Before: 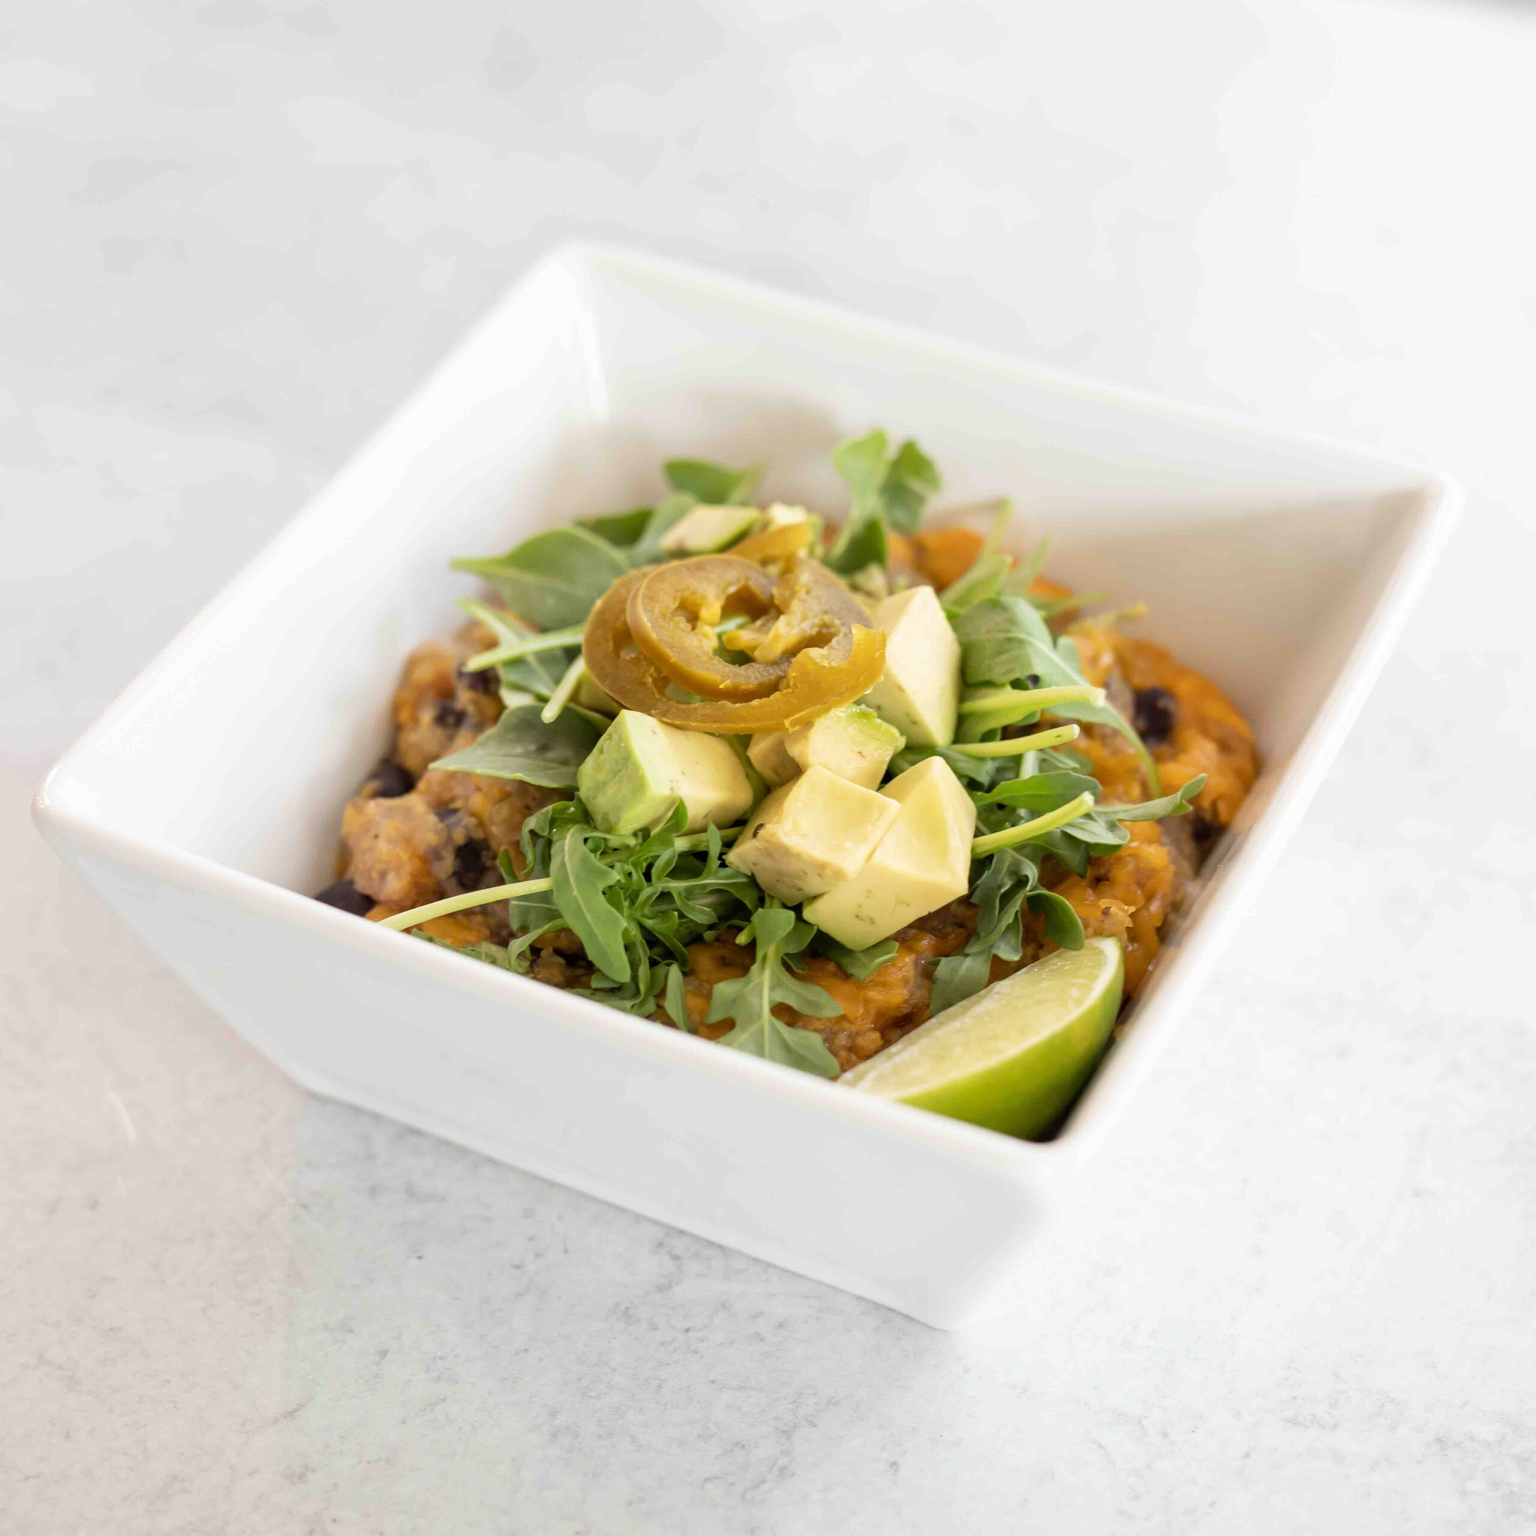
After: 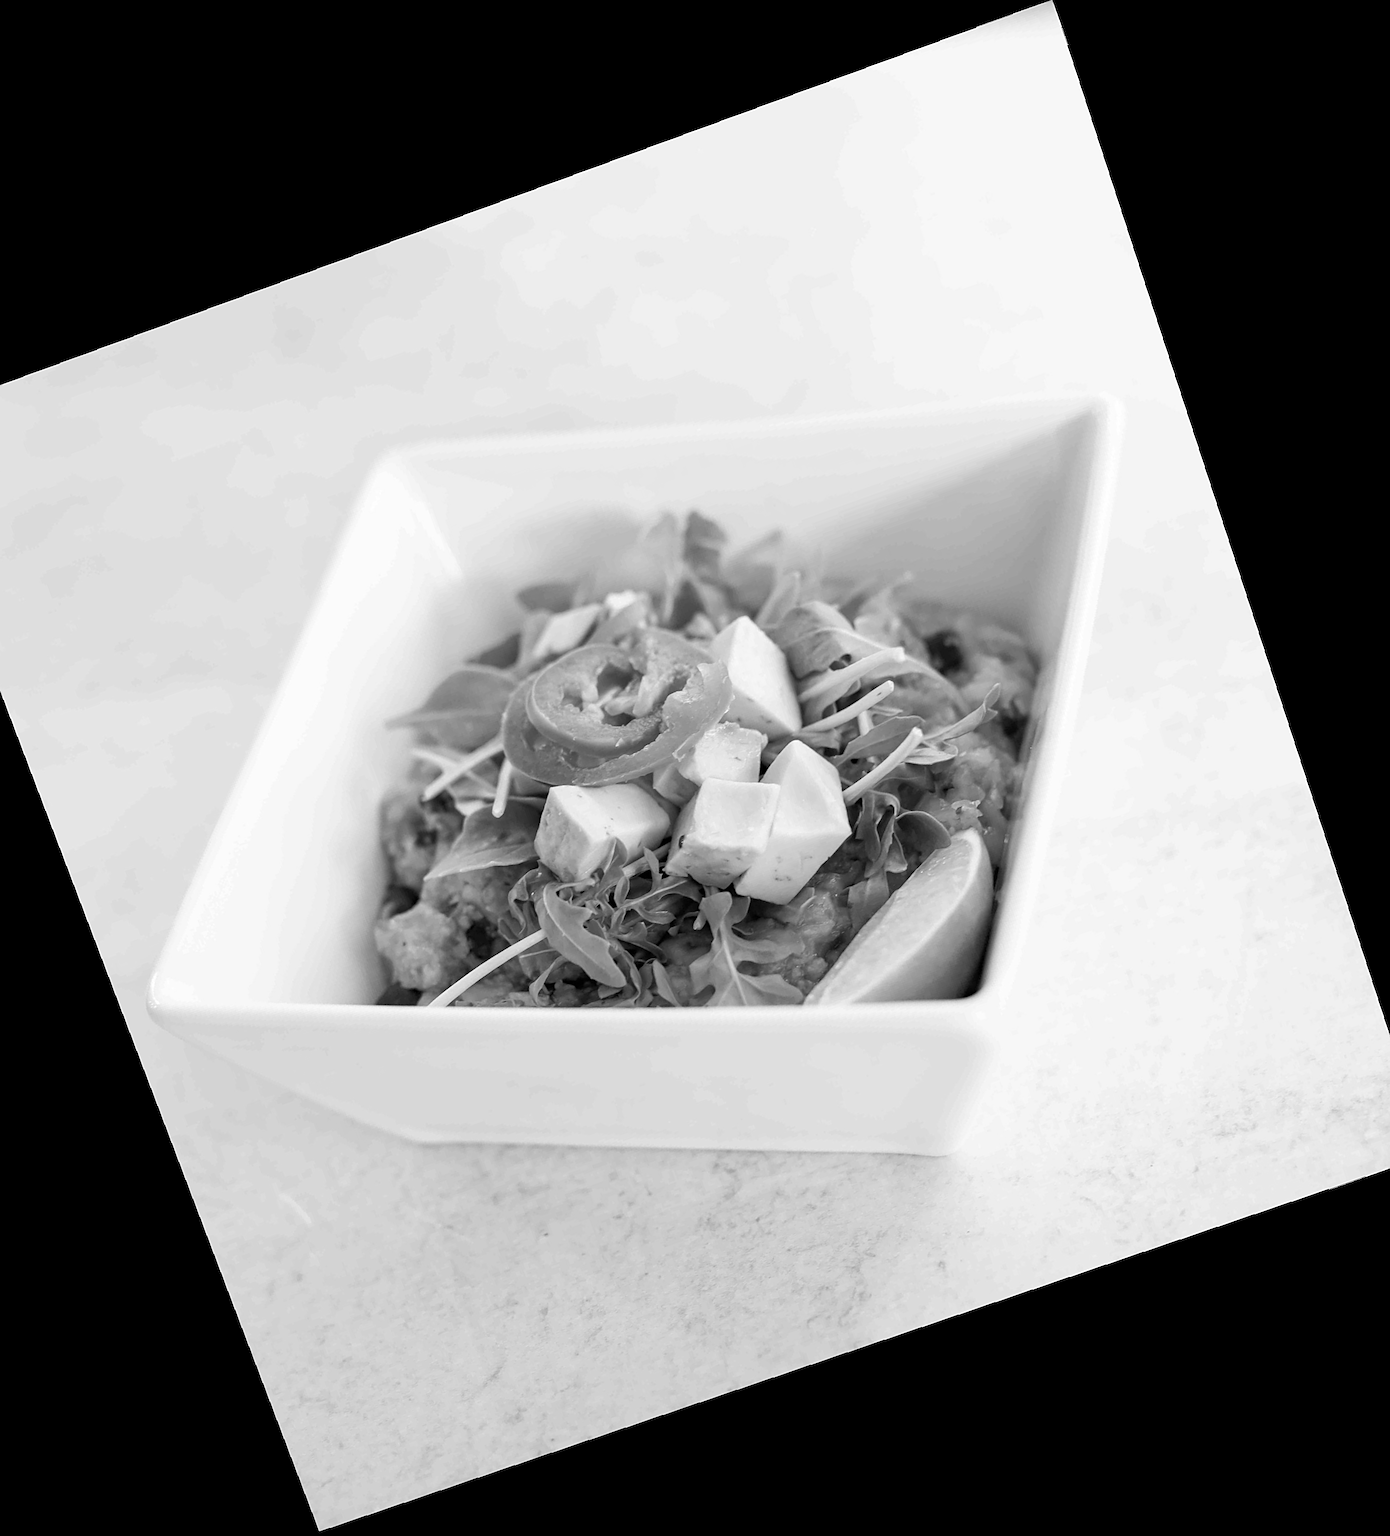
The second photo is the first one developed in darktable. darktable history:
crop and rotate: angle 19.43°, left 6.812%, right 4.125%, bottom 1.087%
sharpen: on, module defaults
monochrome: on, module defaults
tone curve: curves: ch0 [(0, 0) (0.003, 0.003) (0.011, 0.011) (0.025, 0.024) (0.044, 0.044) (0.069, 0.068) (0.1, 0.098) (0.136, 0.133) (0.177, 0.174) (0.224, 0.22) (0.277, 0.272) (0.335, 0.329) (0.399, 0.392) (0.468, 0.46) (0.543, 0.546) (0.623, 0.626) (0.709, 0.711) (0.801, 0.802) (0.898, 0.898) (1, 1)], preserve colors none
color correction: highlights a* -20.17, highlights b* 20.27, shadows a* 20.03, shadows b* -20.46, saturation 0.43
haze removal: compatibility mode true, adaptive false
rotate and perspective: lens shift (vertical) 0.048, lens shift (horizontal) -0.024, automatic cropping off
